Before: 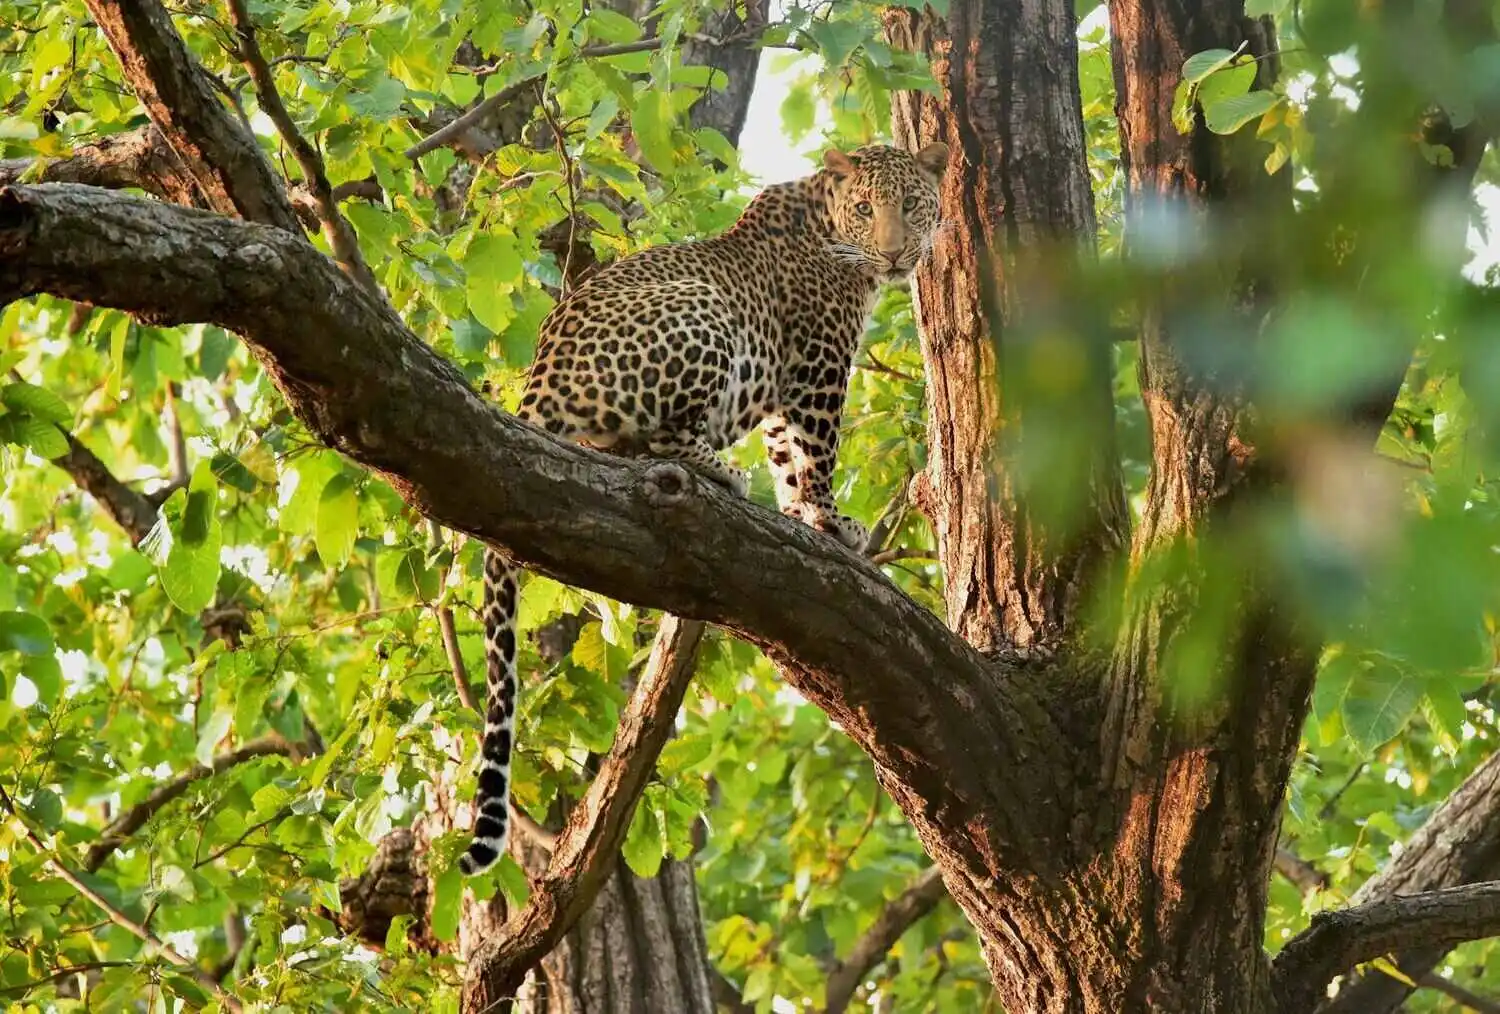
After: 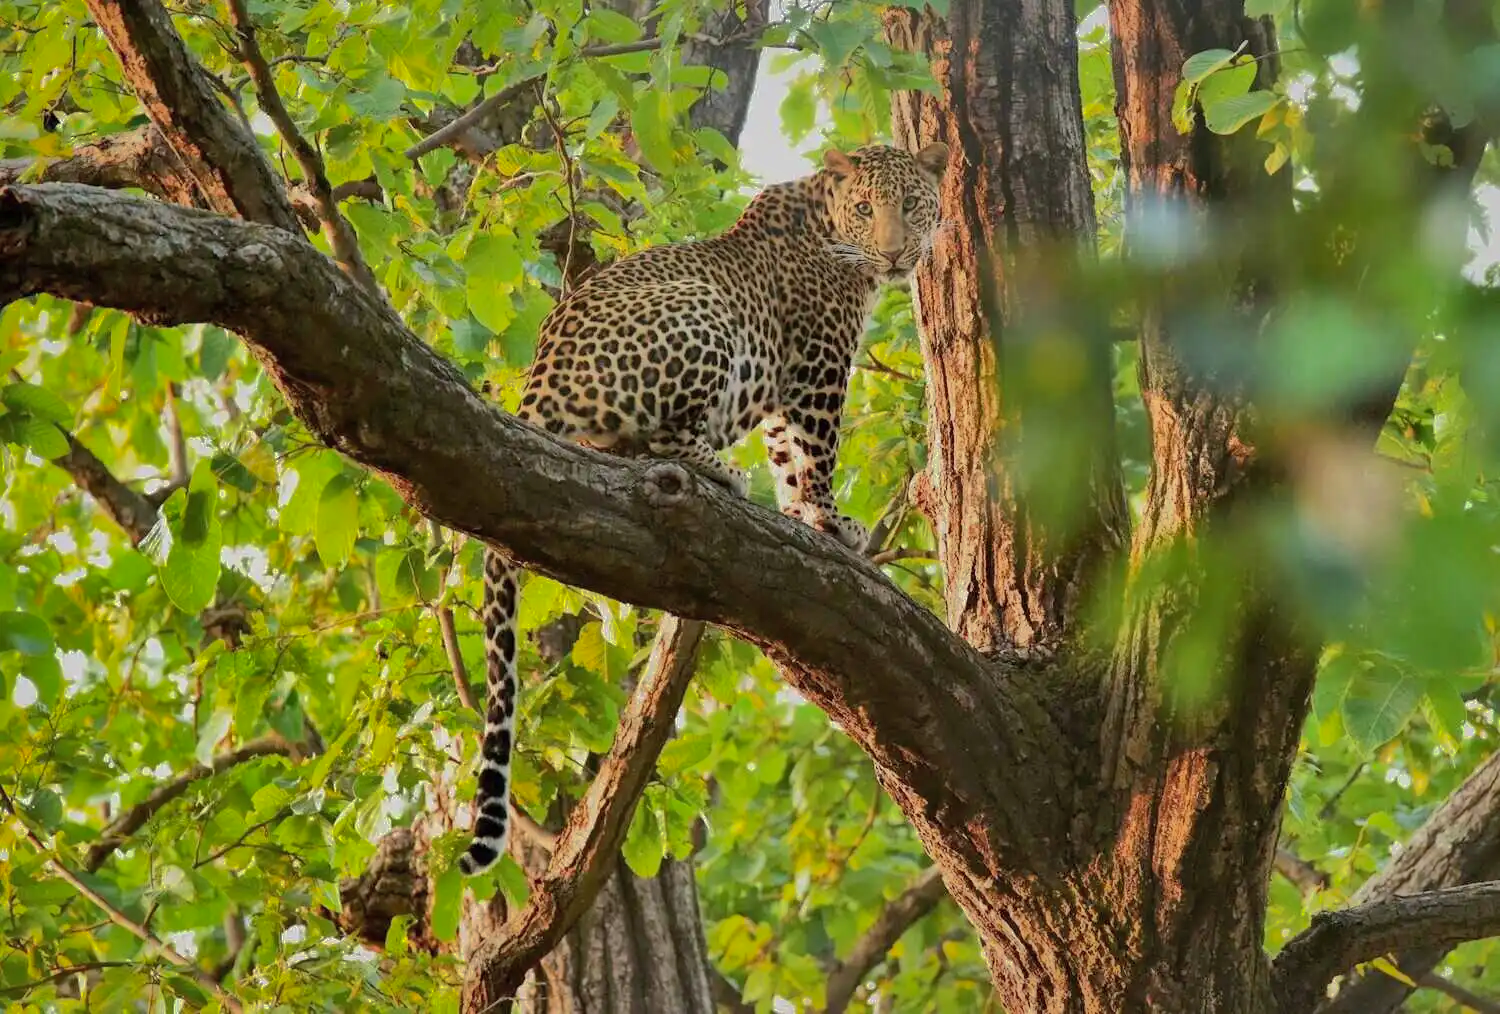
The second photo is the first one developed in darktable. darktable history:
shadows and highlights: shadows 38.57, highlights -74.41
